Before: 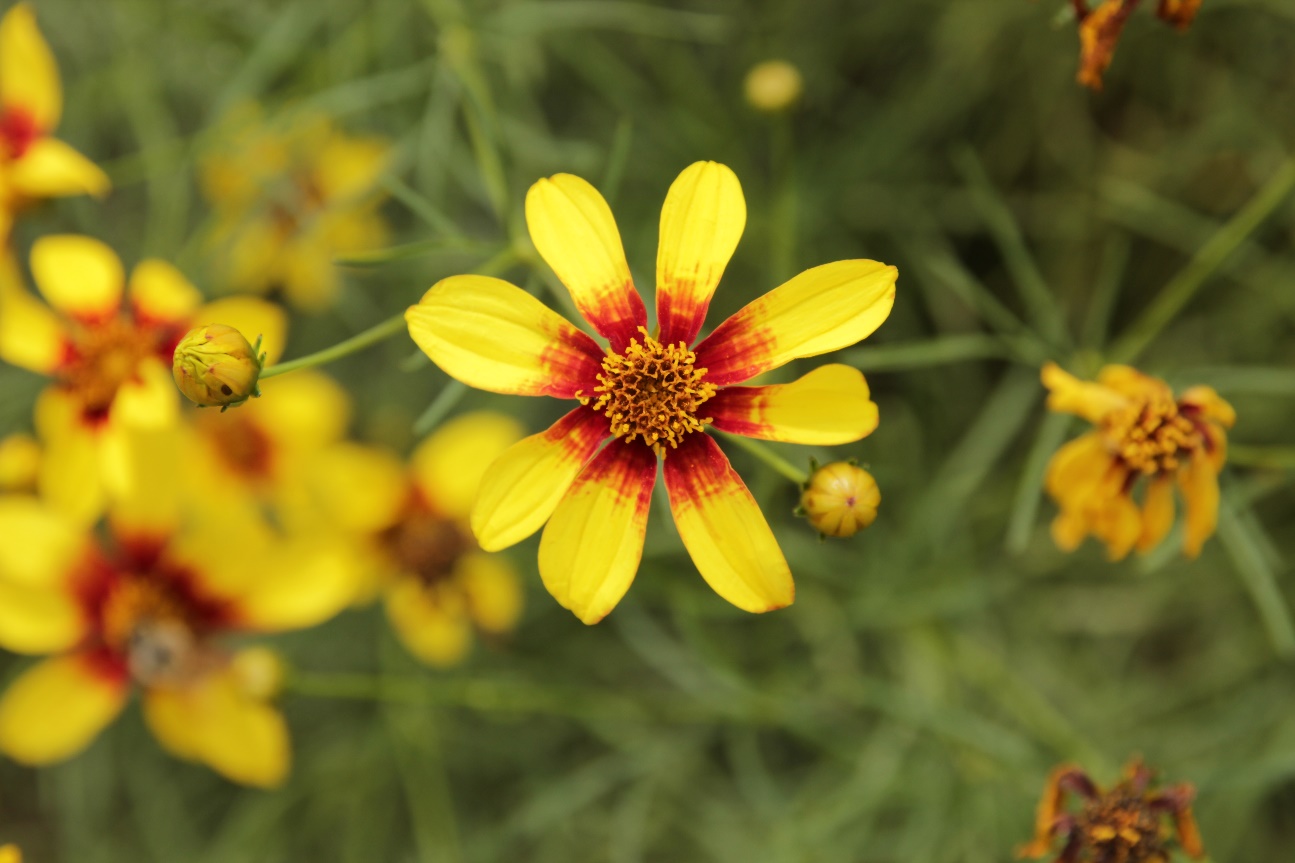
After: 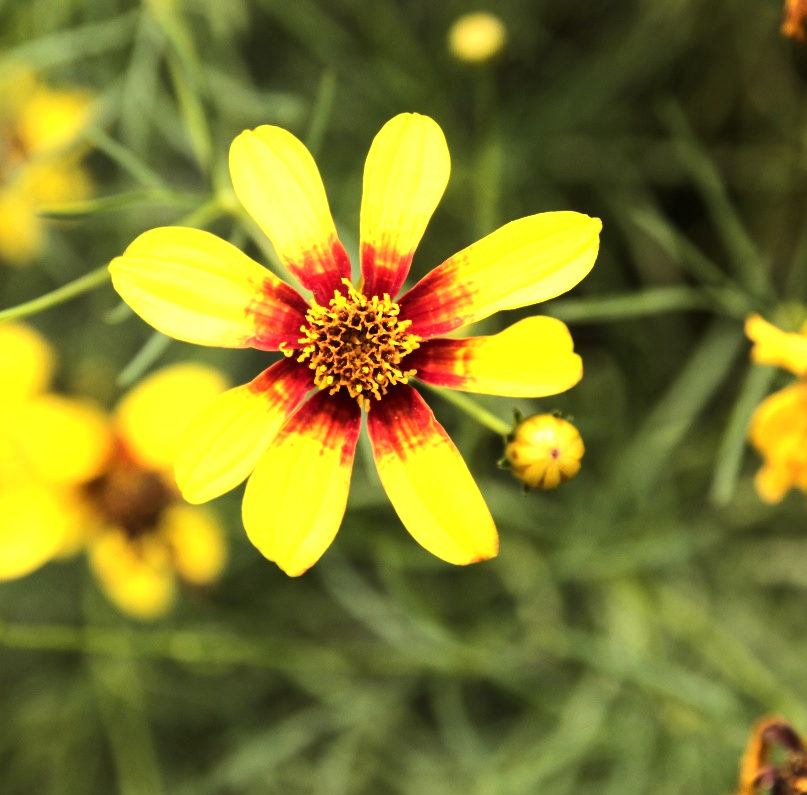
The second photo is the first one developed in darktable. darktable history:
crop and rotate: left 22.918%, top 5.629%, right 14.711%, bottom 2.247%
exposure: exposure 0.217 EV, compensate highlight preservation false
tone equalizer: -8 EV -1.08 EV, -7 EV -1.01 EV, -6 EV -0.867 EV, -5 EV -0.578 EV, -3 EV 0.578 EV, -2 EV 0.867 EV, -1 EV 1.01 EV, +0 EV 1.08 EV, edges refinement/feathering 500, mask exposure compensation -1.57 EV, preserve details no
